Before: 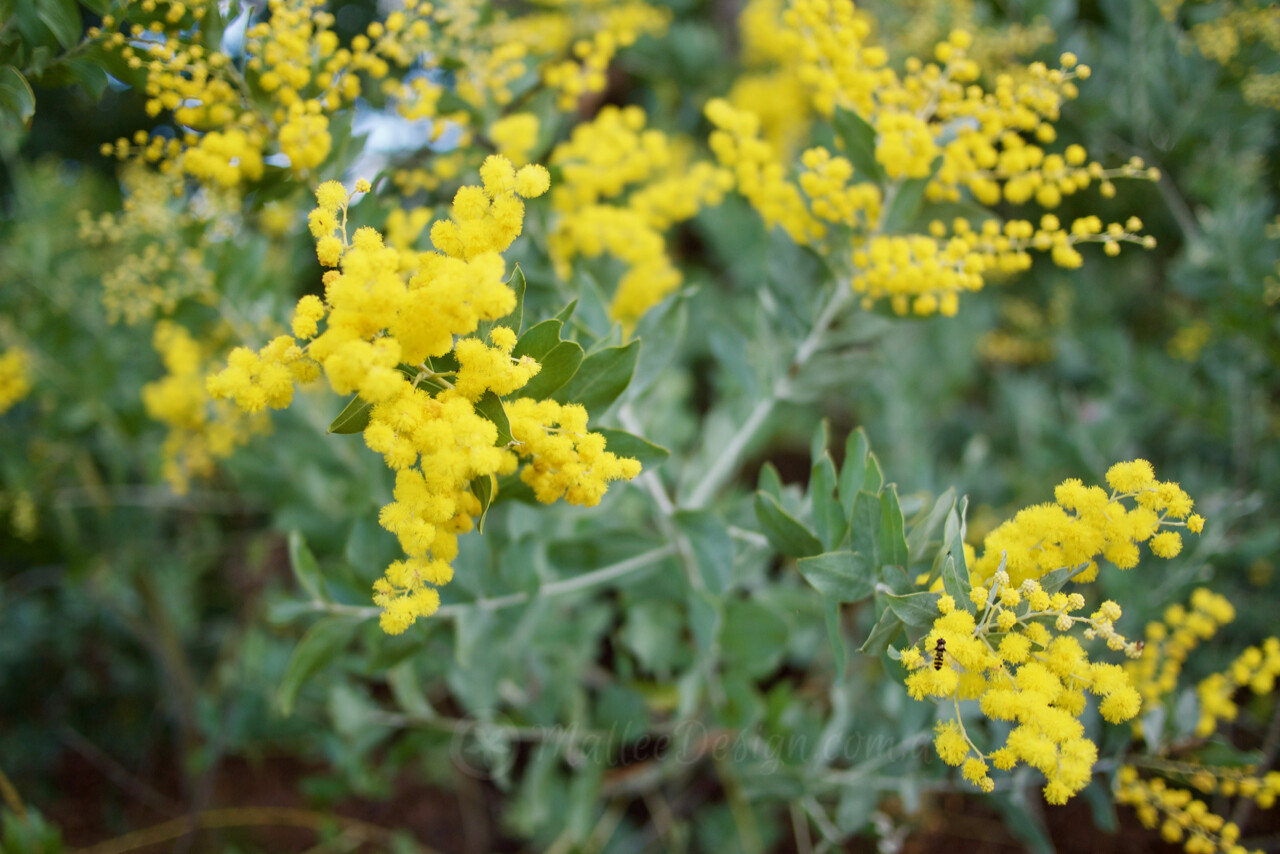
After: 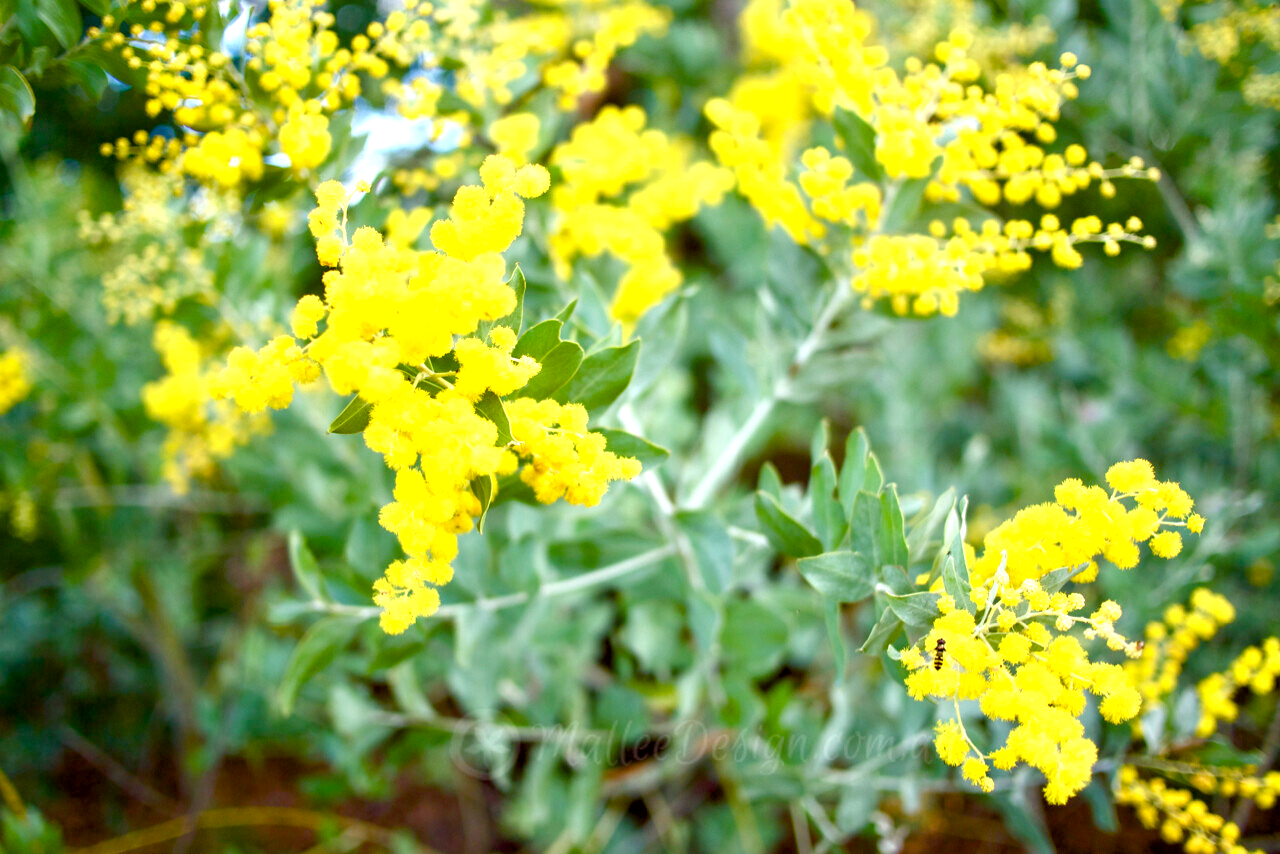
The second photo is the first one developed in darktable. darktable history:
white balance: red 0.978, blue 0.999
color balance rgb: perceptual saturation grading › global saturation 20%, perceptual saturation grading › highlights -25%, perceptual saturation grading › shadows 50%
exposure: black level correction 0, exposure 1.1 EV, compensate highlight preservation false
